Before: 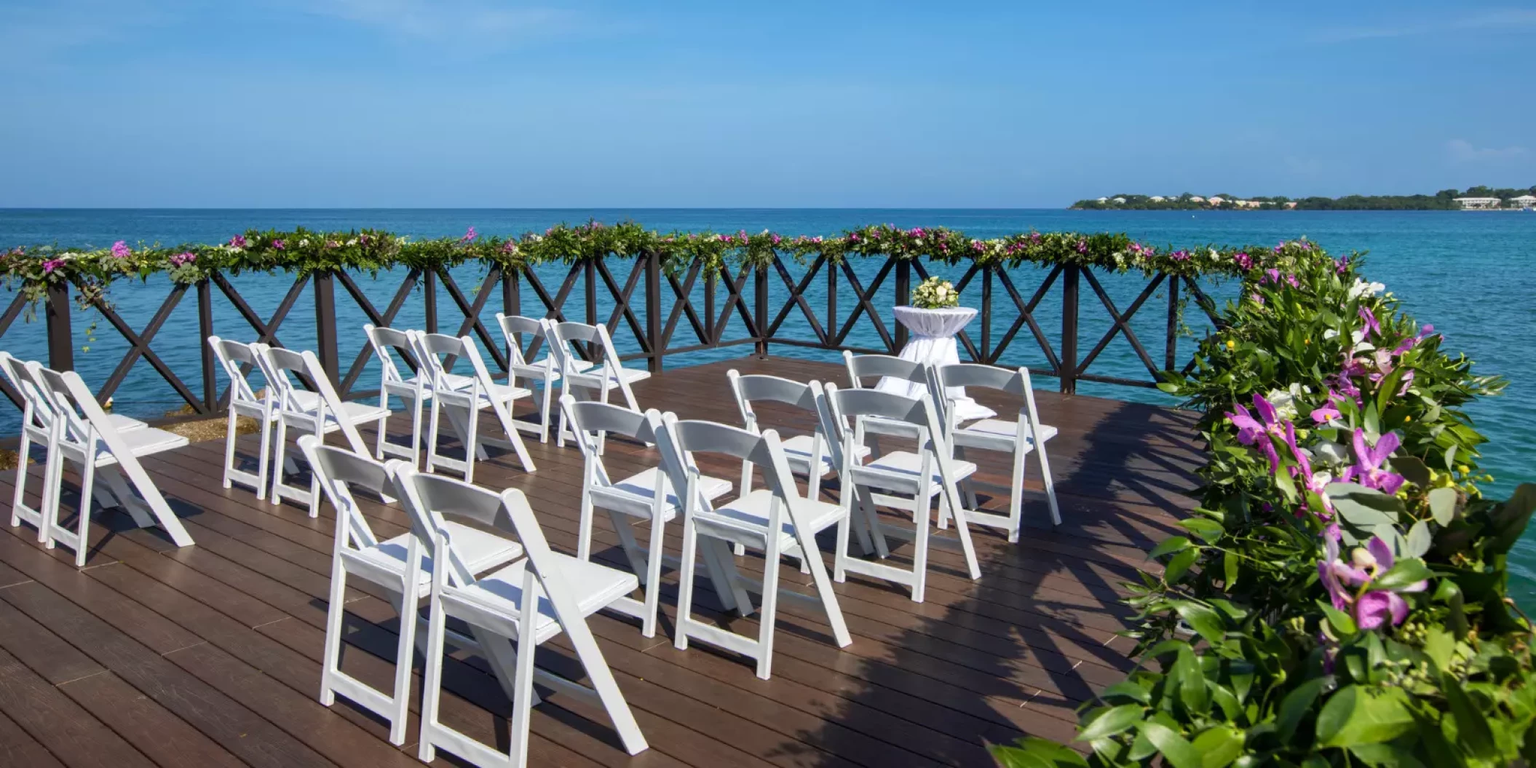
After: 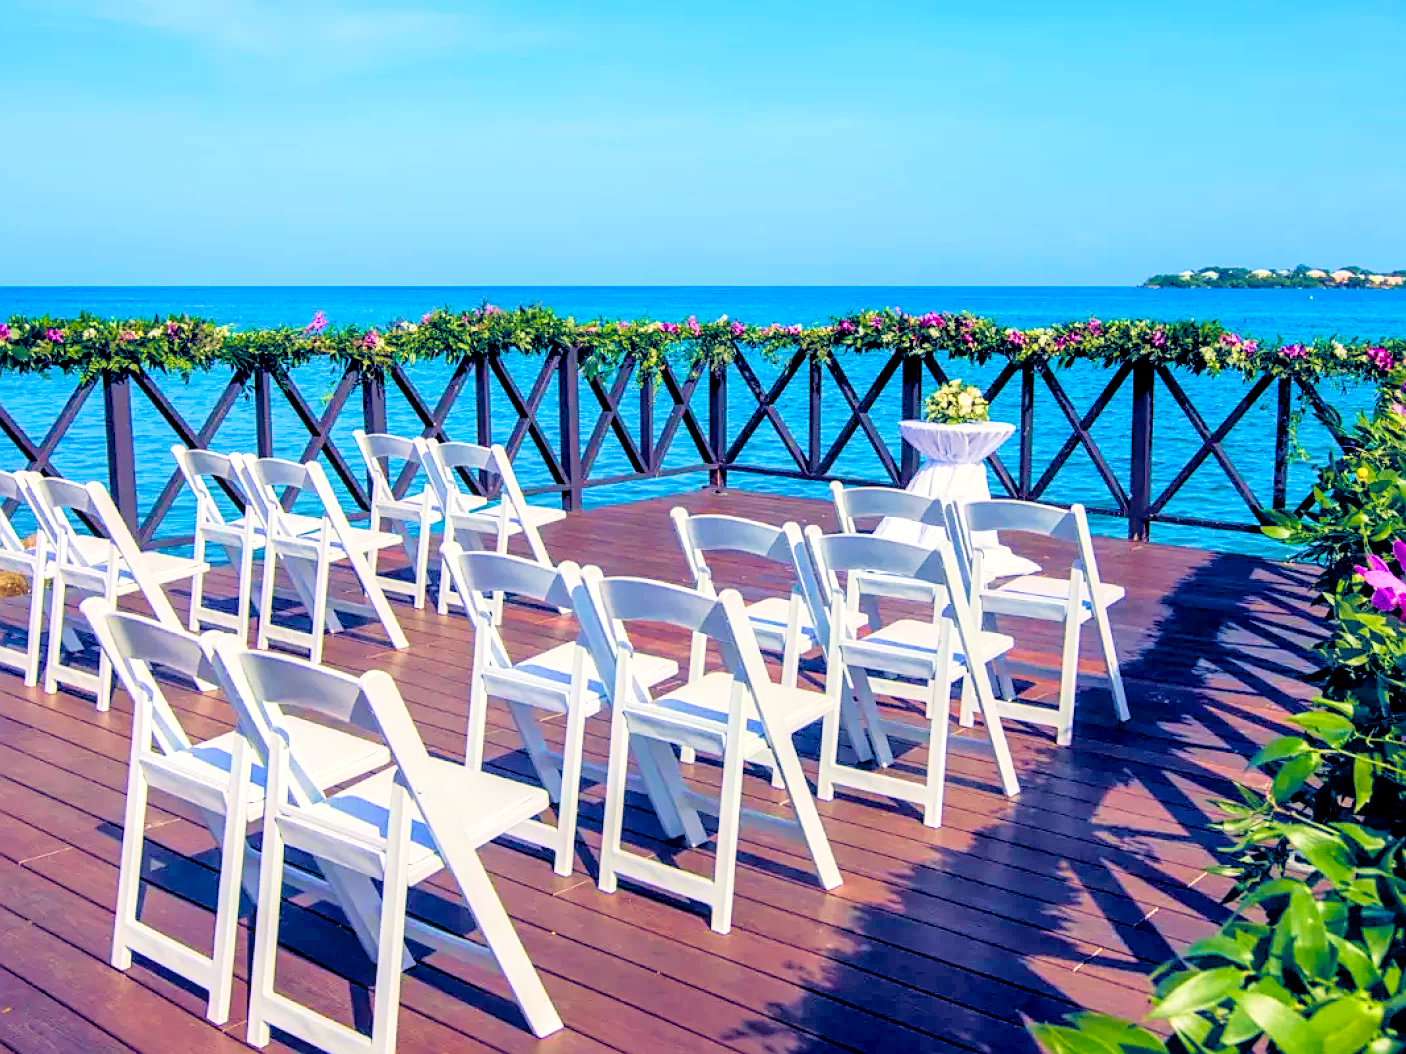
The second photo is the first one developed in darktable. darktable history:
local contrast: detail 130%
crop and rotate: left 15.547%, right 17.796%
color balance rgb: power › chroma 0.526%, power › hue 262.06°, highlights gain › chroma 3.083%, highlights gain › hue 76.45°, global offset › luminance -0.284%, global offset › chroma 0.304%, global offset › hue 260.75°, perceptual saturation grading › global saturation 20%, perceptual saturation grading › highlights -25.792%, perceptual saturation grading › shadows 49.588%, perceptual brilliance grading › highlights 7.601%, perceptual brilliance grading › mid-tones 3.763%, perceptual brilliance grading › shadows 1.459%, global vibrance 24.165%, contrast -25.108%
velvia: strength 39.16%
base curve: curves: ch0 [(0, 0) (0.008, 0.007) (0.022, 0.029) (0.048, 0.089) (0.092, 0.197) (0.191, 0.399) (0.275, 0.534) (0.357, 0.65) (0.477, 0.78) (0.542, 0.833) (0.799, 0.973) (1, 1)]
sharpen: on, module defaults
